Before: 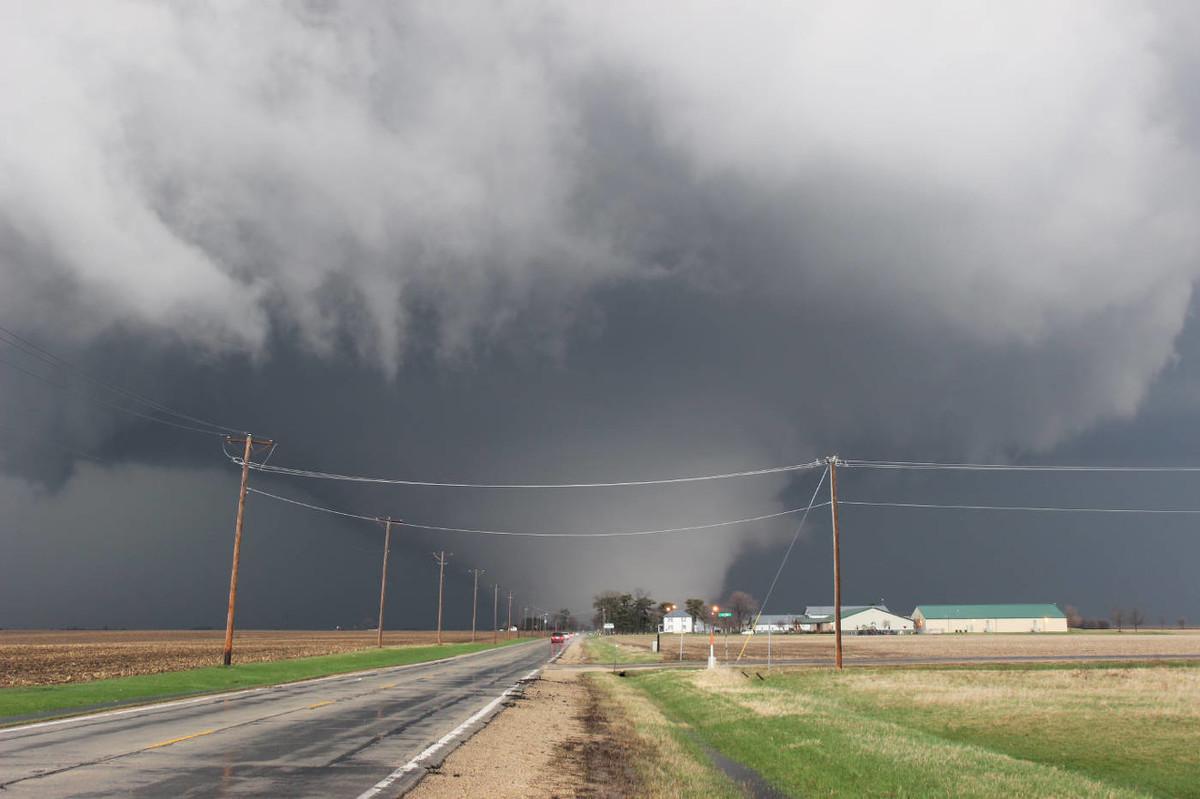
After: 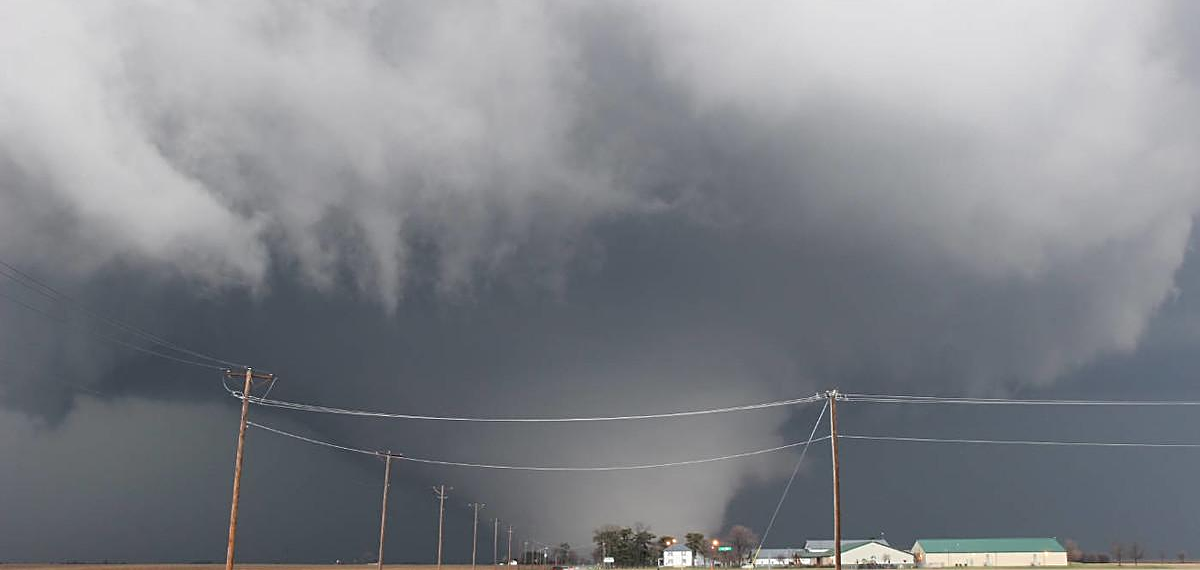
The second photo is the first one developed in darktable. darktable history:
crop and rotate: top 8.326%, bottom 20.26%
sharpen: on, module defaults
